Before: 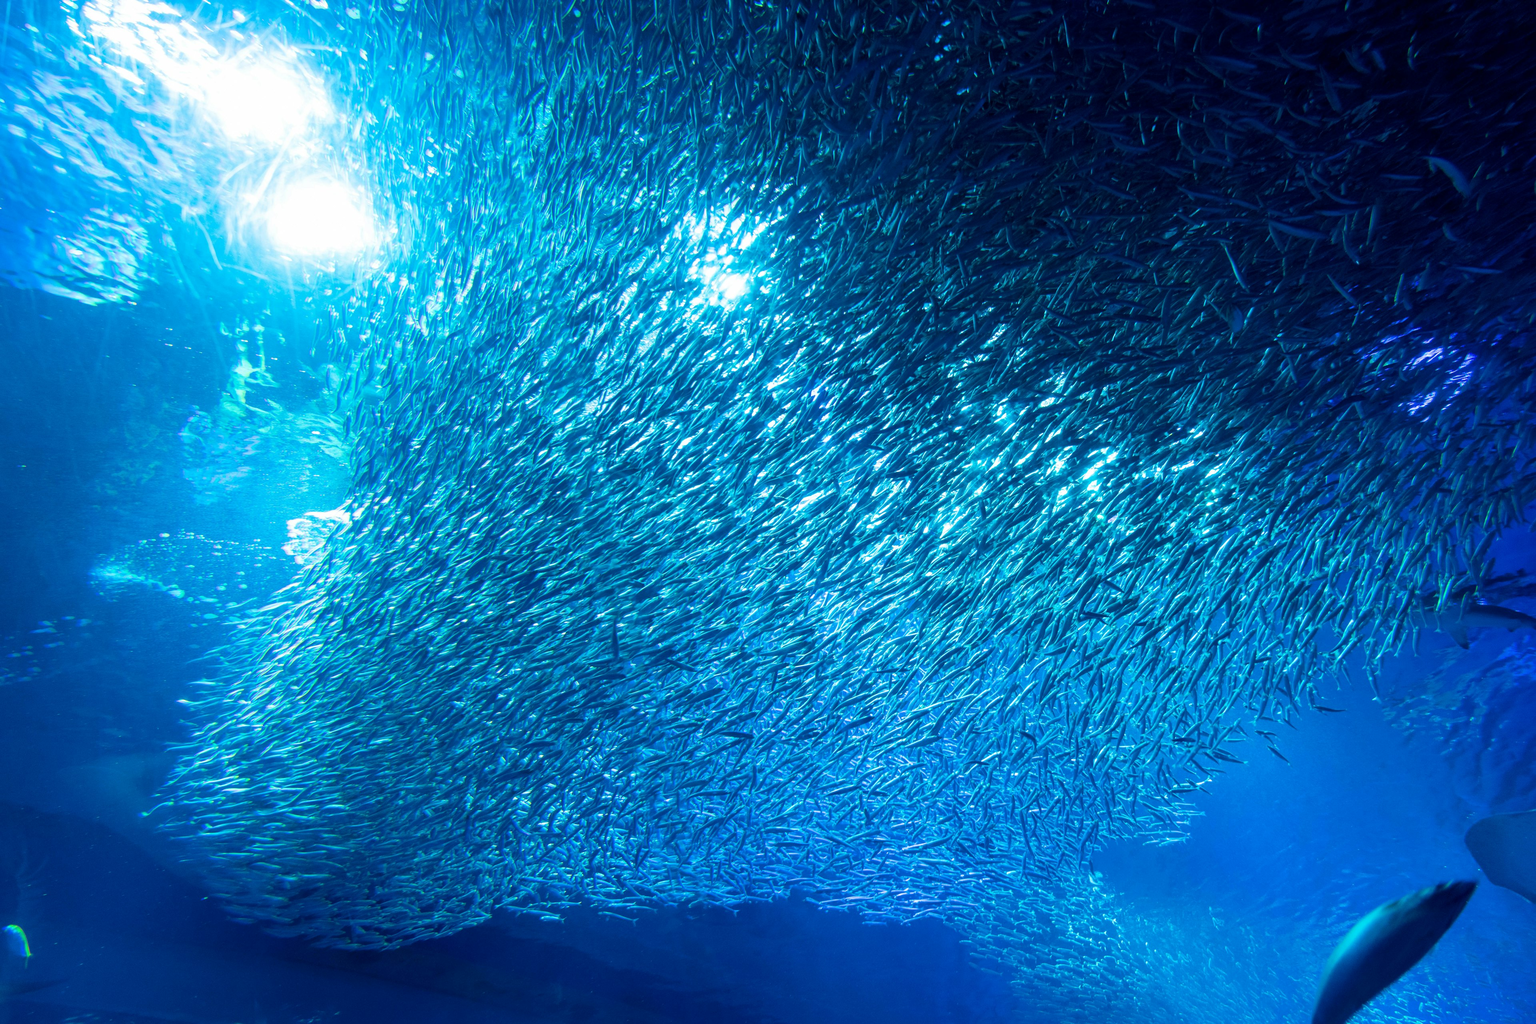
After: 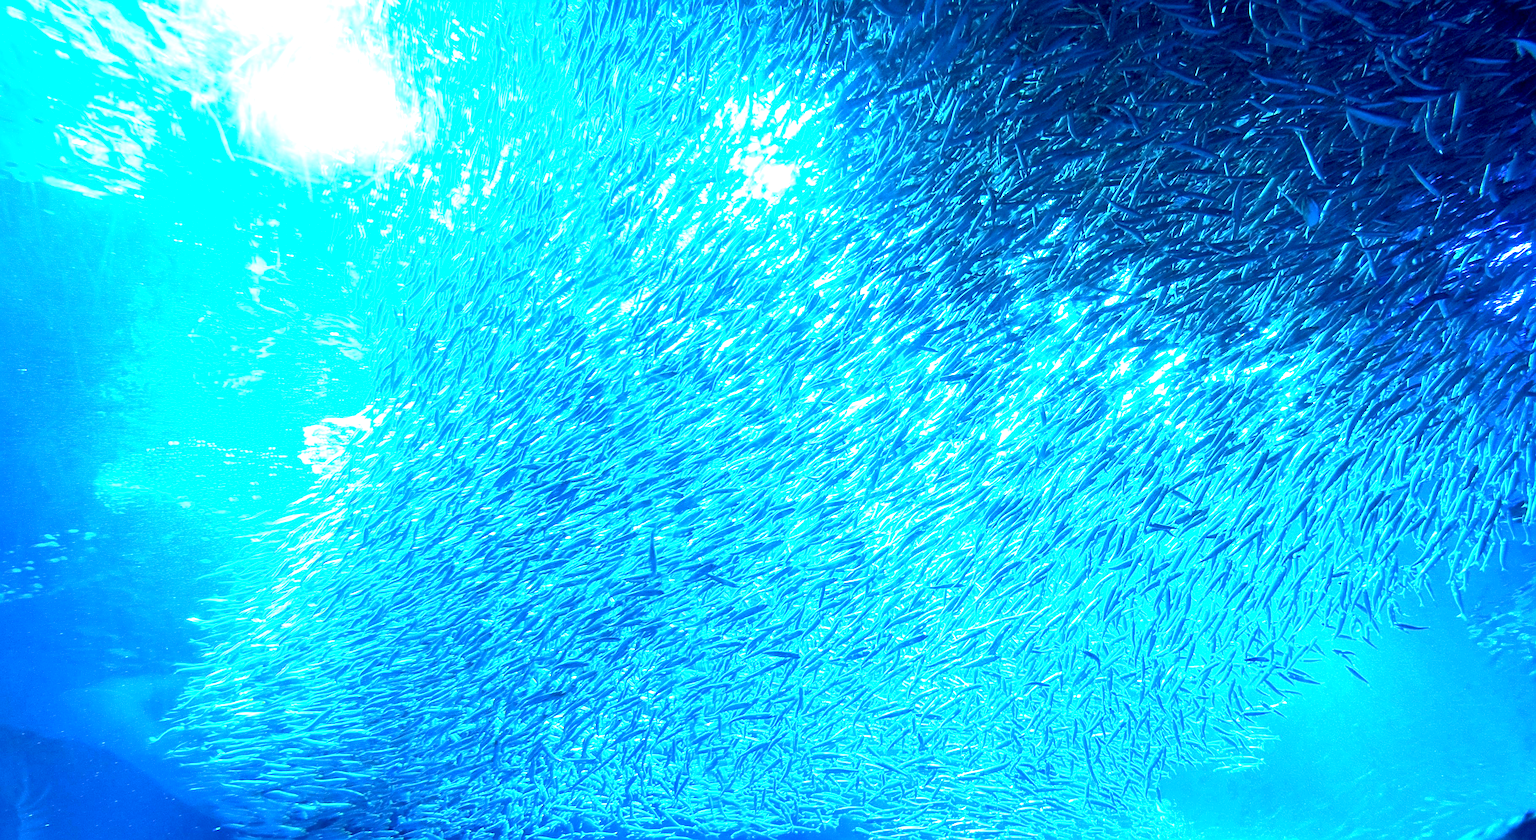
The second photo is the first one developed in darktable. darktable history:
crop and rotate: angle 0.062°, top 11.591%, right 5.684%, bottom 11.076%
contrast brightness saturation: contrast 0.052
exposure: black level correction 0.001, exposure 1.729 EV, compensate highlight preservation false
base curve: curves: ch0 [(0, 0) (0.688, 0.865) (1, 1)]
sharpen: on, module defaults
